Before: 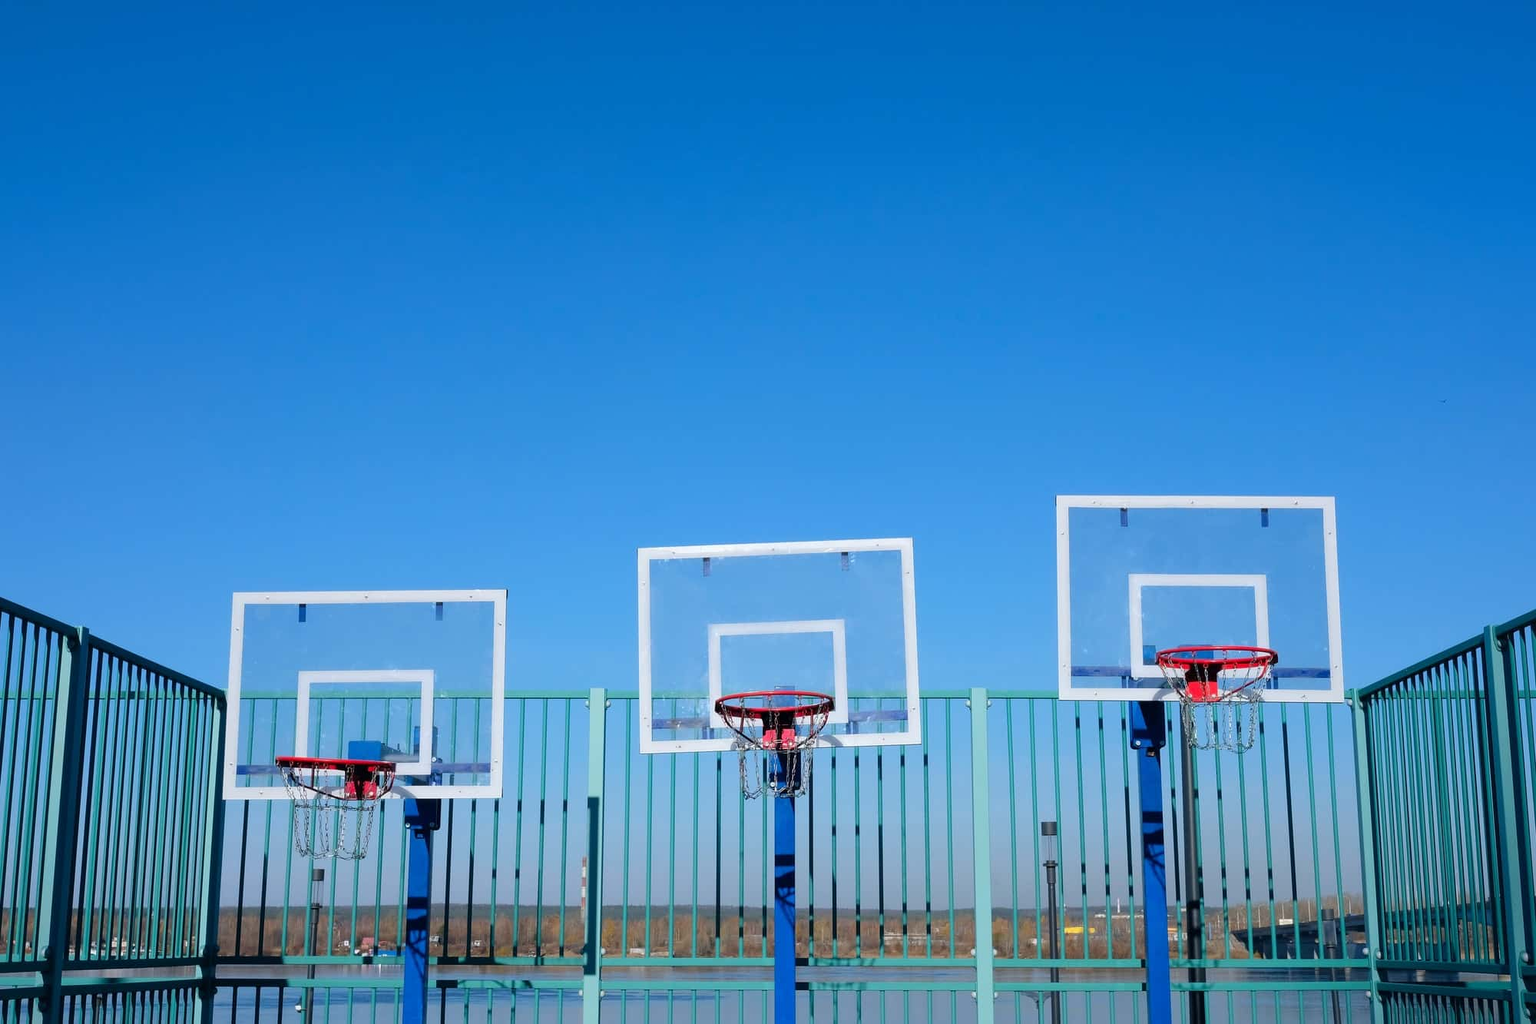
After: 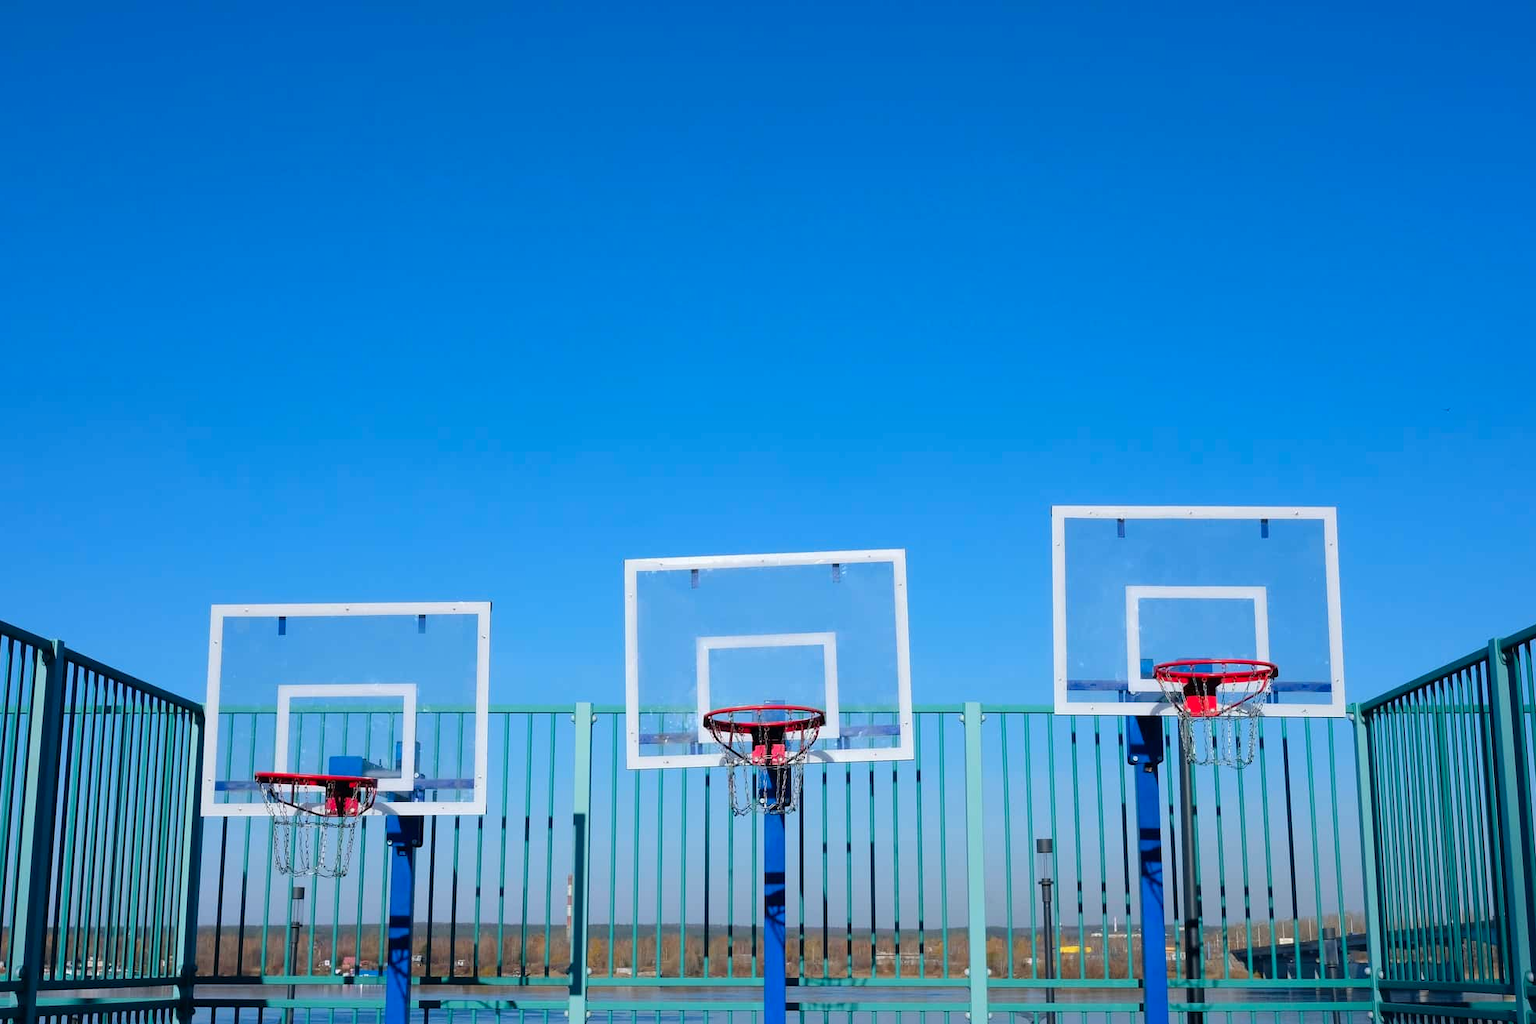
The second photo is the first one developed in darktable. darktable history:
crop: left 1.743%, right 0.268%, bottom 2.011%
color correction: saturation 1.11
